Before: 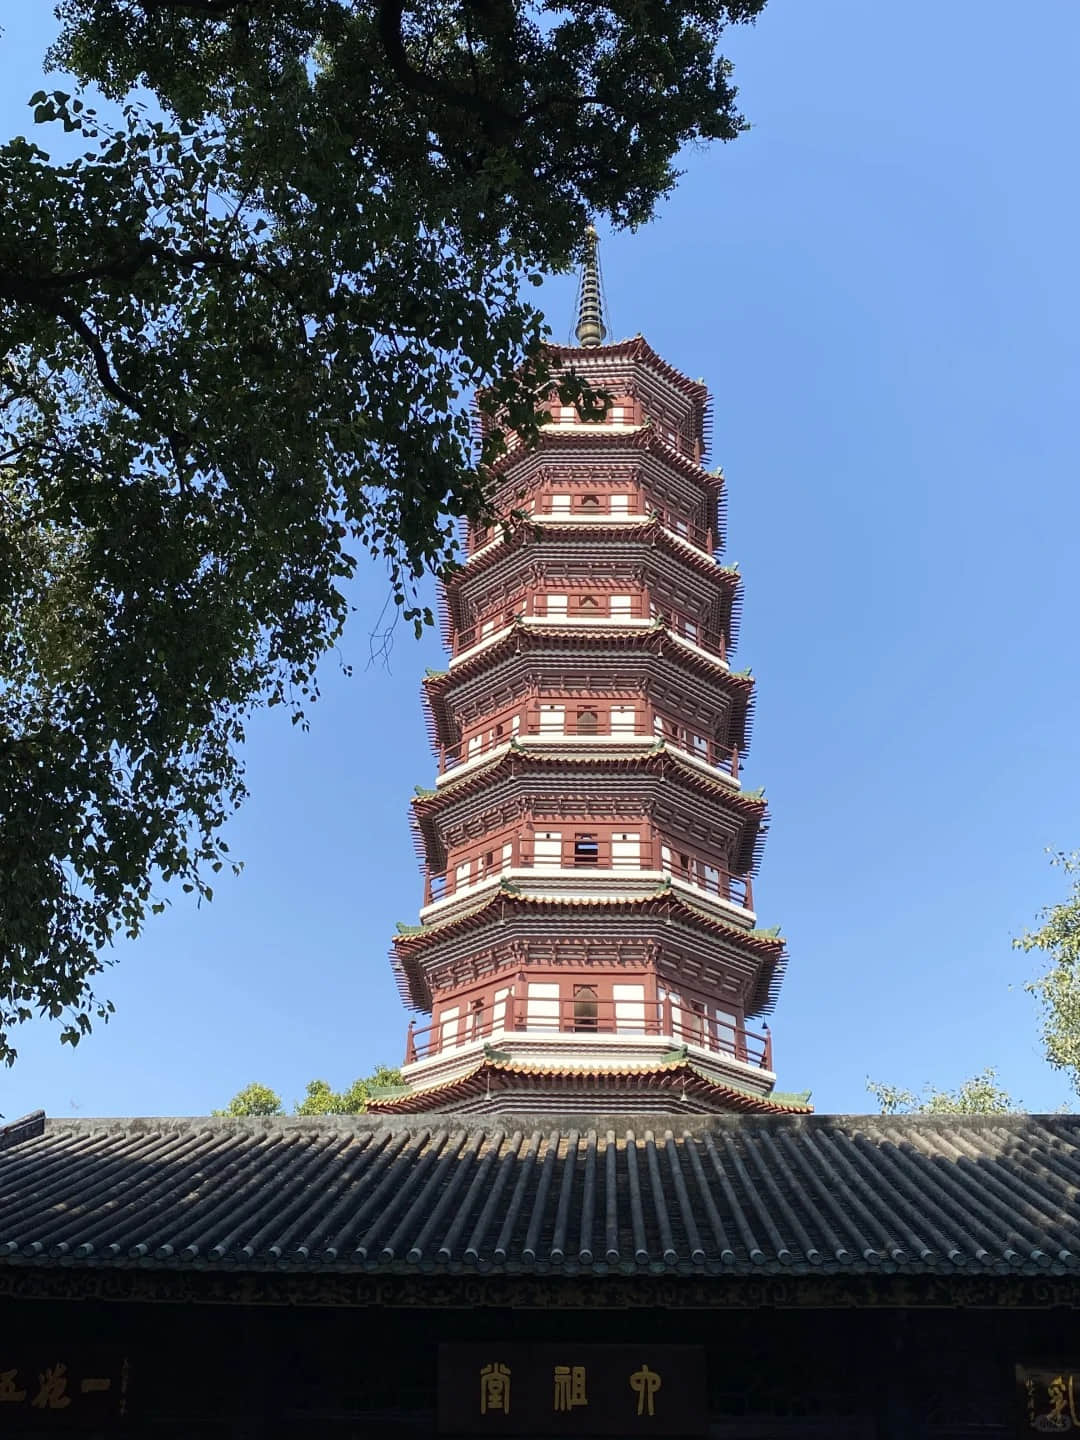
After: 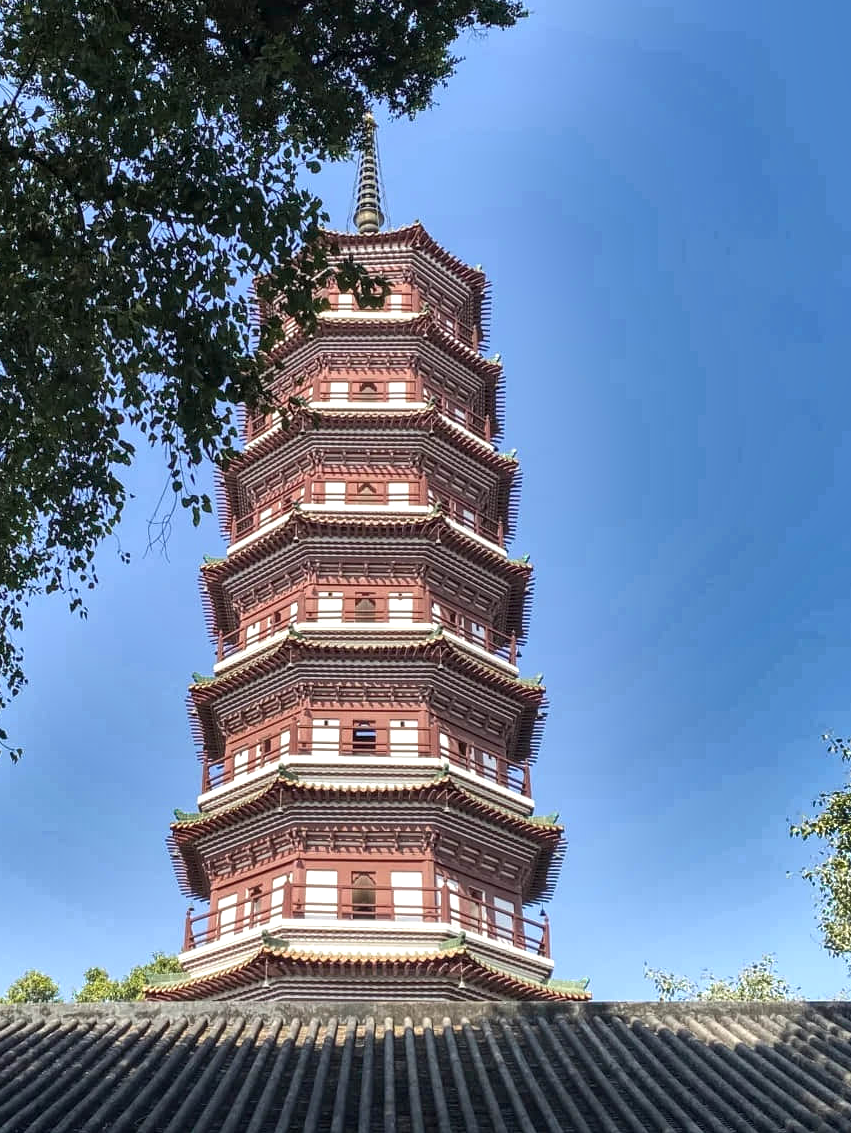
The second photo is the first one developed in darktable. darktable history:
local contrast: on, module defaults
crop and rotate: left 20.74%, top 7.912%, right 0.375%, bottom 13.378%
color zones: curves: ch0 [(0.25, 0.5) (0.423, 0.5) (0.443, 0.5) (0.521, 0.756) (0.568, 0.5) (0.576, 0.5) (0.75, 0.5)]; ch1 [(0.25, 0.5) (0.423, 0.5) (0.443, 0.5) (0.539, 0.873) (0.624, 0.565) (0.631, 0.5) (0.75, 0.5)]
white balance: emerald 1
exposure: exposure 0.3 EV, compensate highlight preservation false
shadows and highlights: shadows 20.91, highlights -82.73, soften with gaussian
contrast brightness saturation: saturation -0.05
